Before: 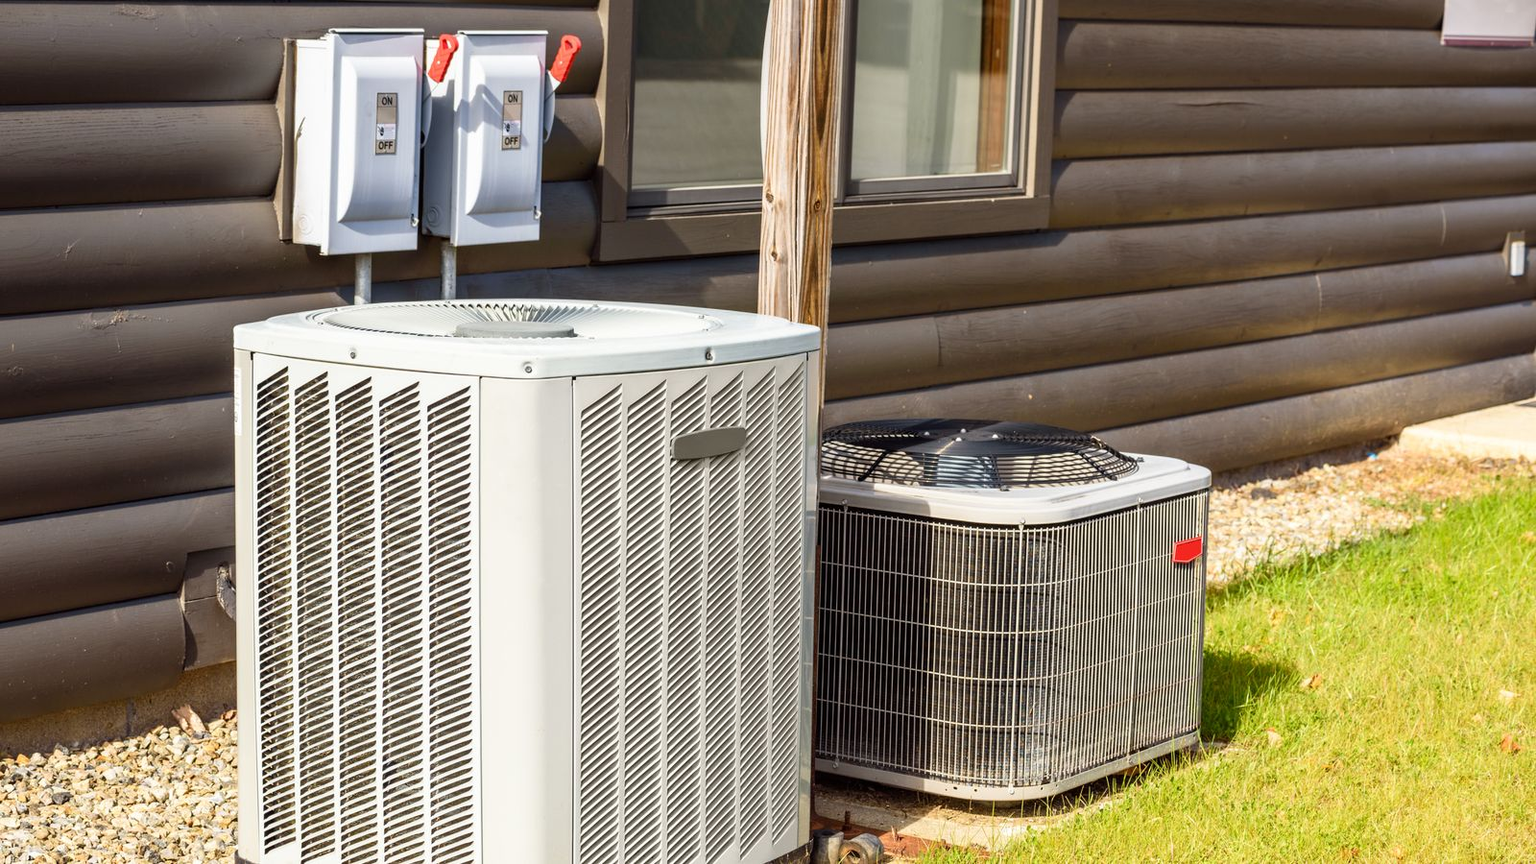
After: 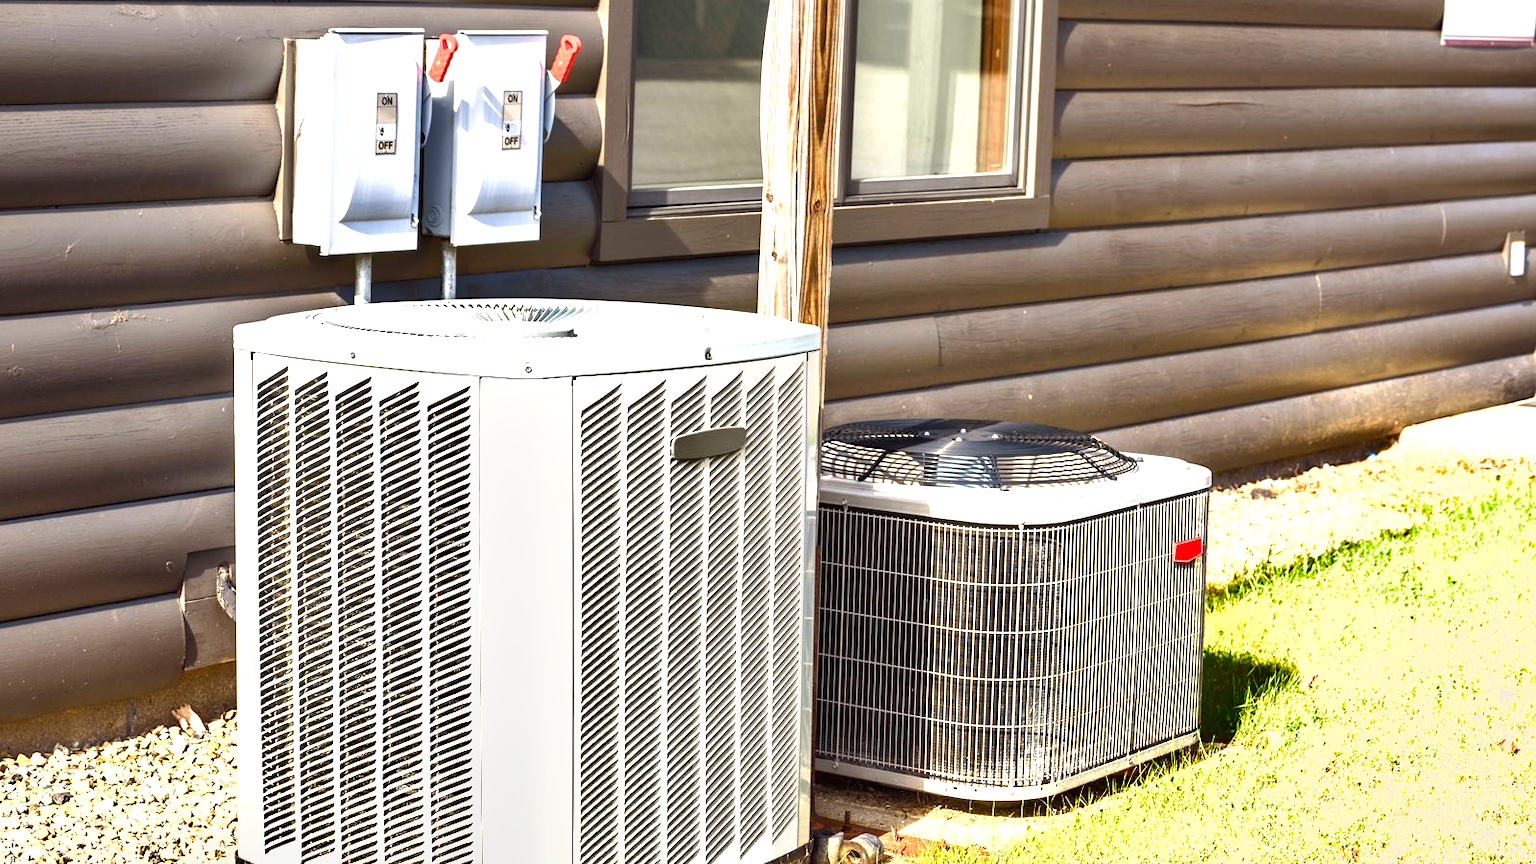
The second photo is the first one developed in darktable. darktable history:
shadows and highlights: low approximation 0.01, soften with gaussian
exposure: black level correction 0, exposure 1.2 EV, compensate highlight preservation false
